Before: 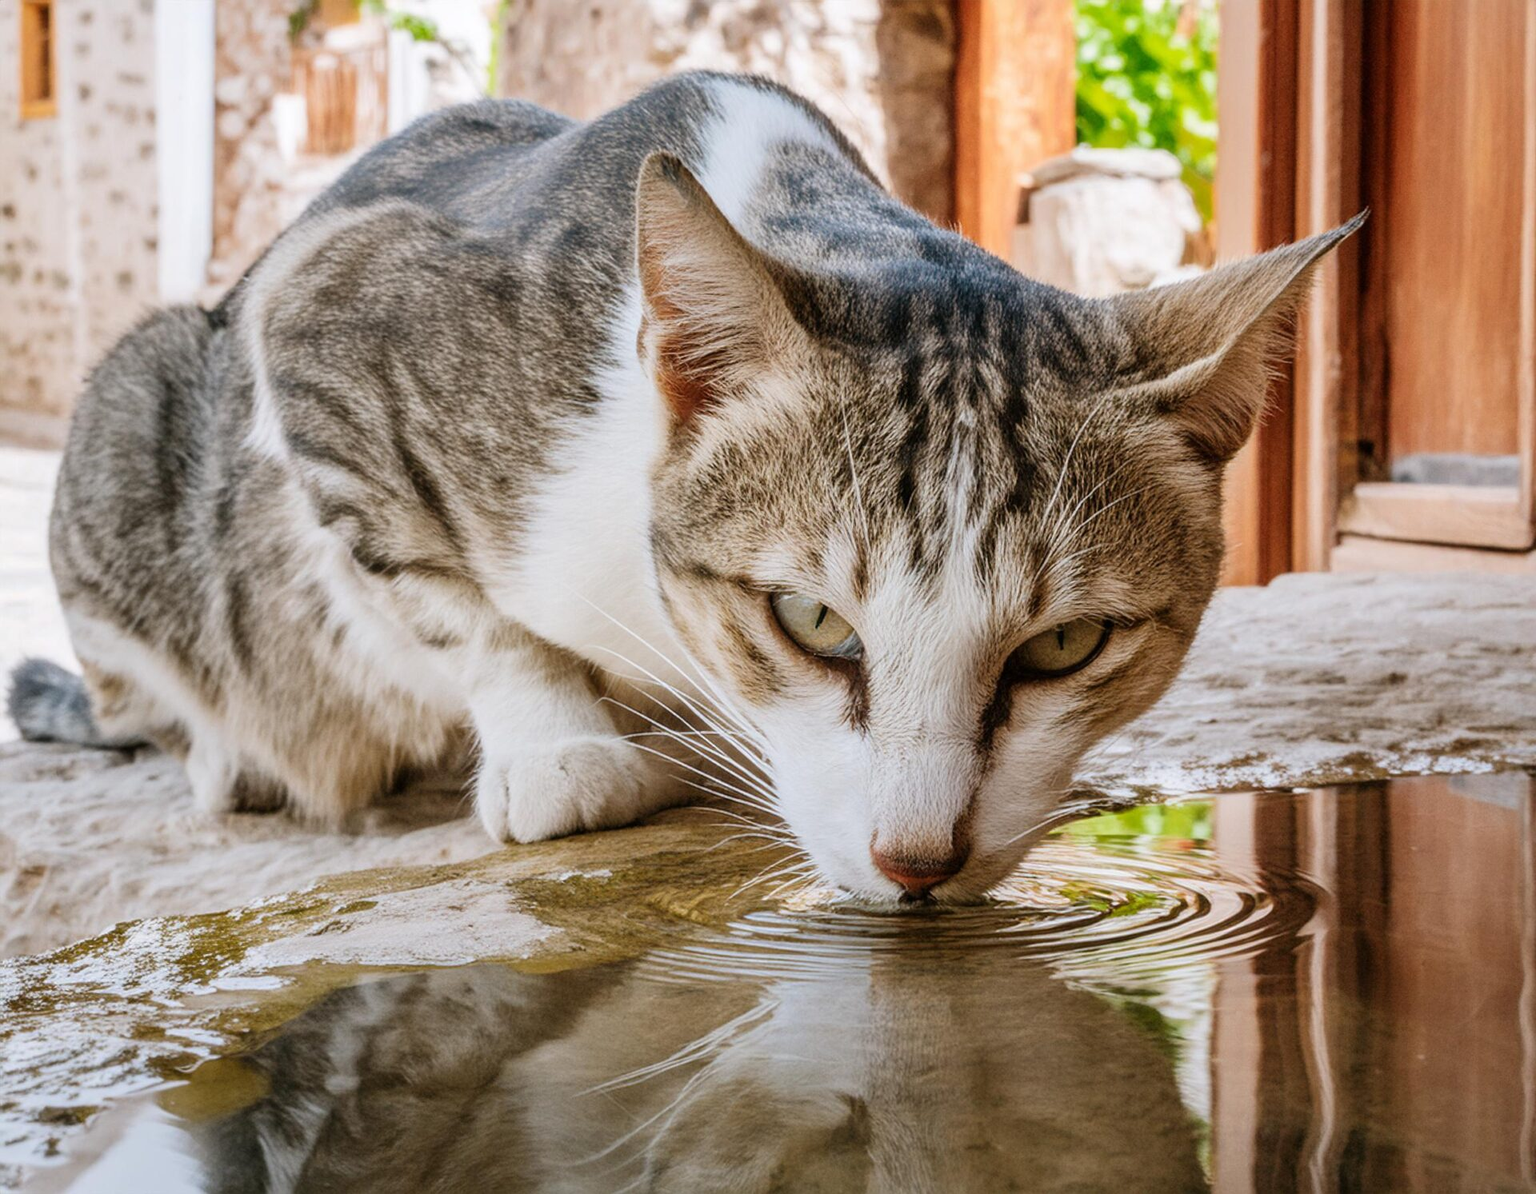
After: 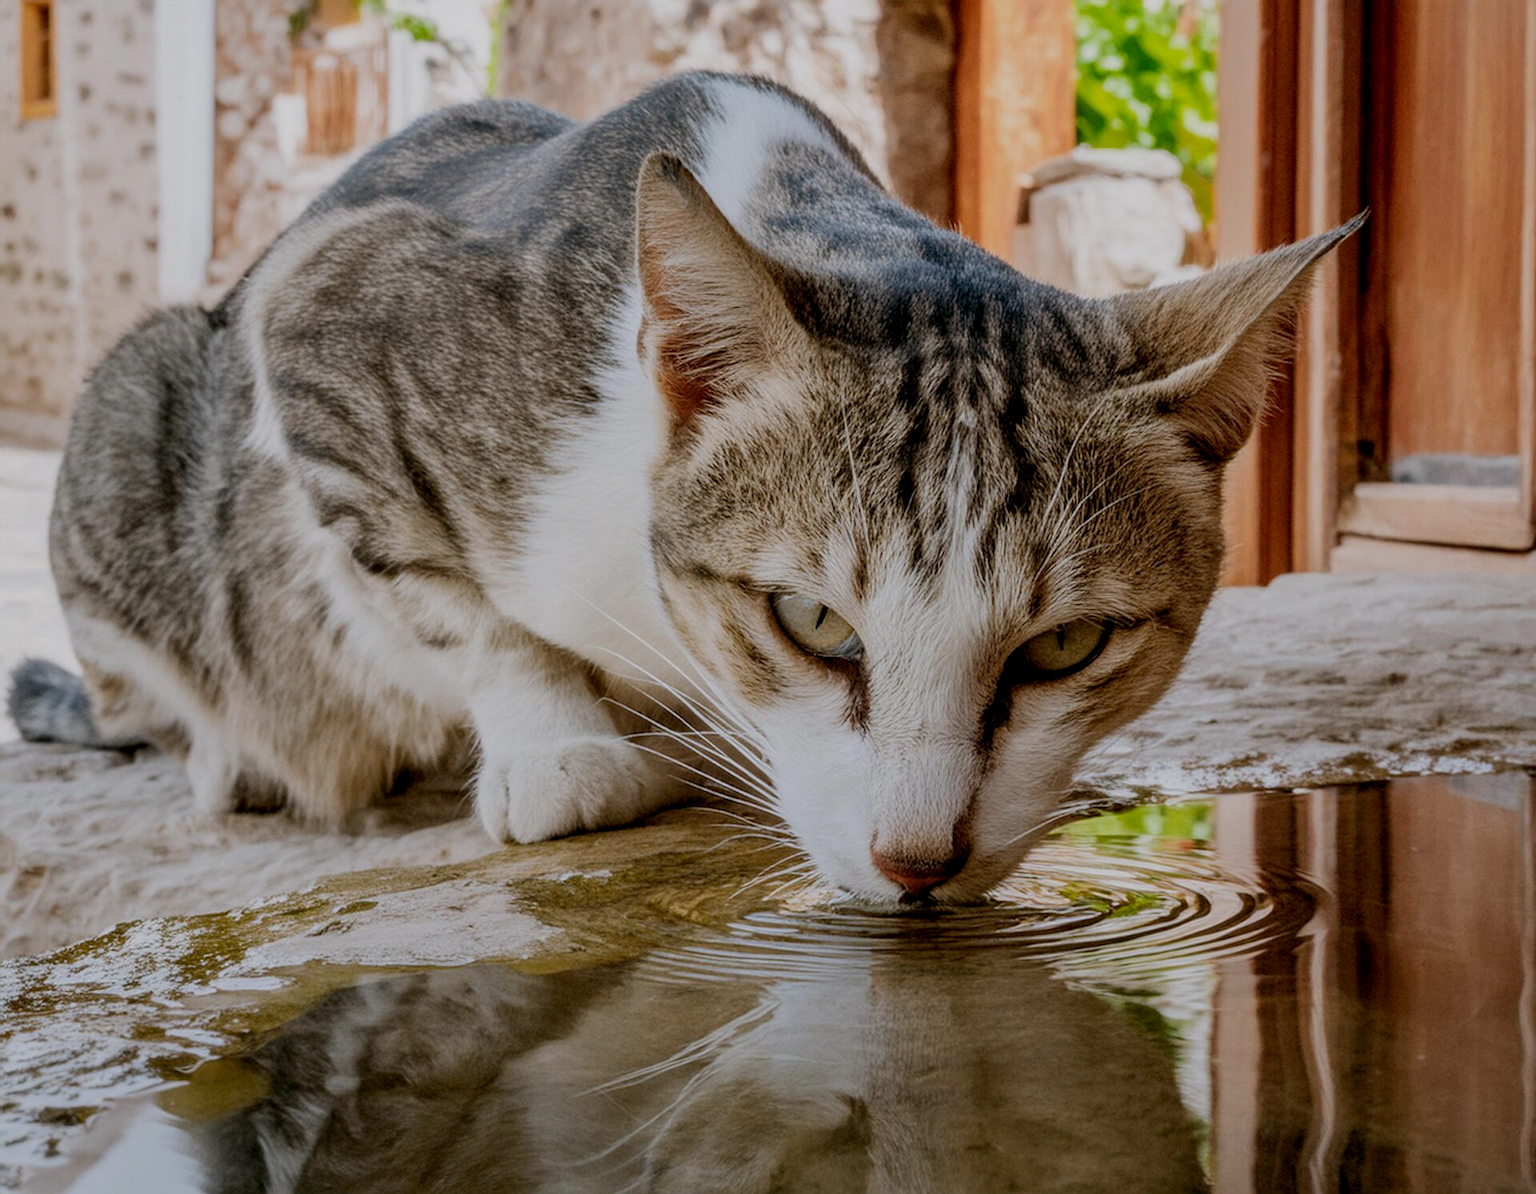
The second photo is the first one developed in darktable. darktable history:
exposure: black level correction 0.009, exposure -0.656 EV, compensate highlight preservation false
